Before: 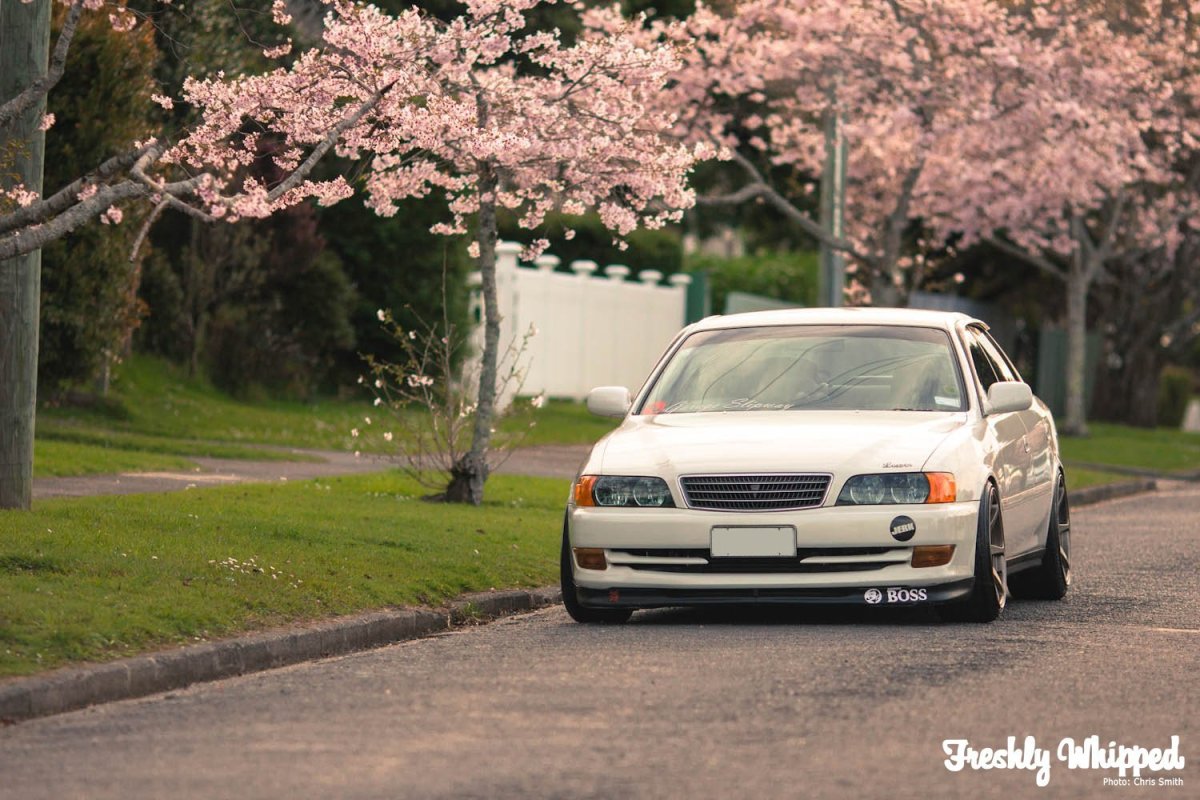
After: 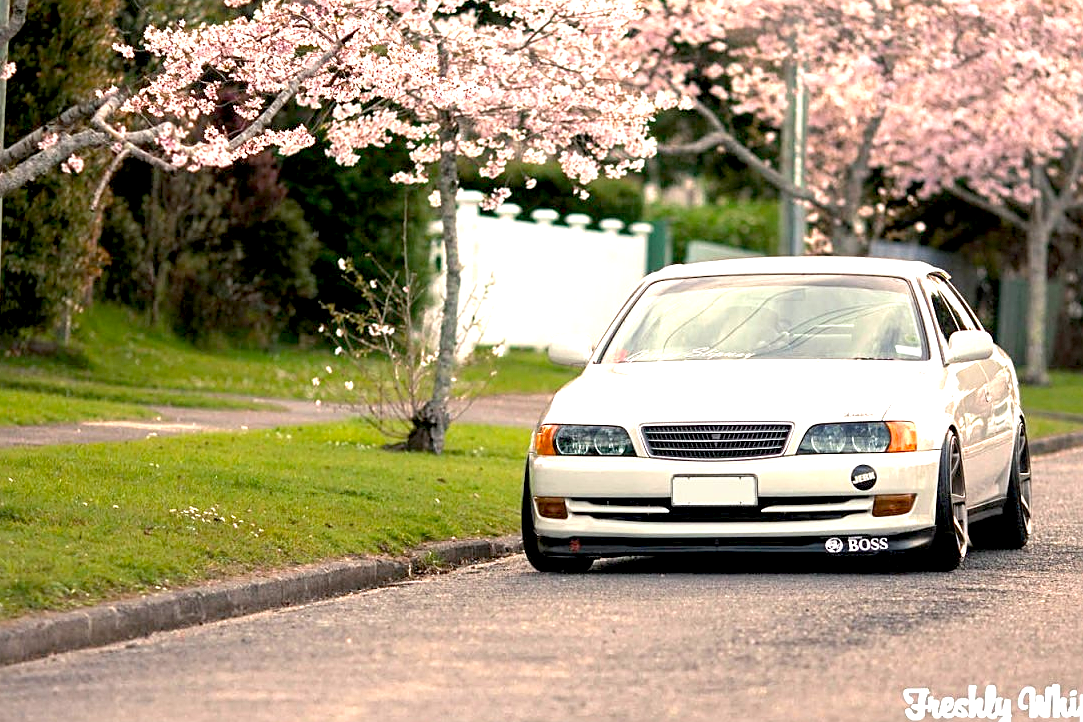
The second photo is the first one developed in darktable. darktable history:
crop: left 3.305%, top 6.436%, right 6.389%, bottom 3.258%
exposure: black level correction 0.011, exposure 1.088 EV, compensate exposure bias true, compensate highlight preservation false
sharpen: on, module defaults
